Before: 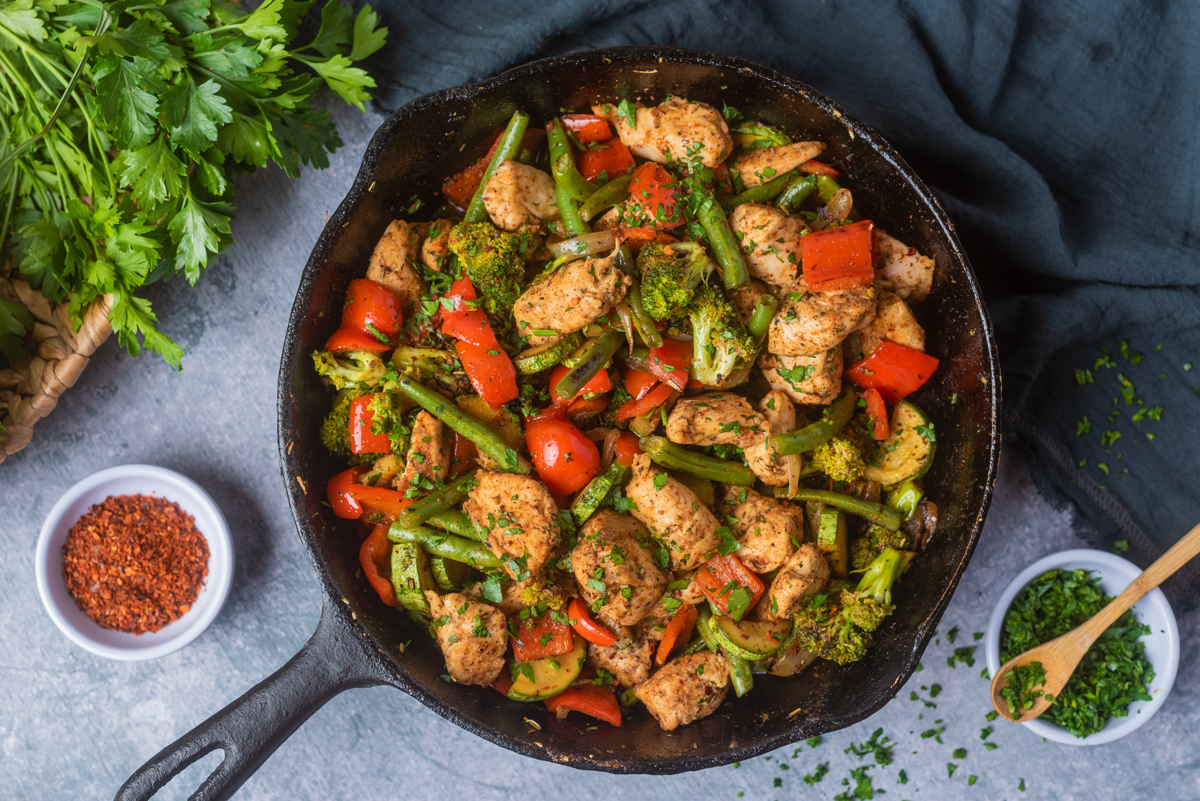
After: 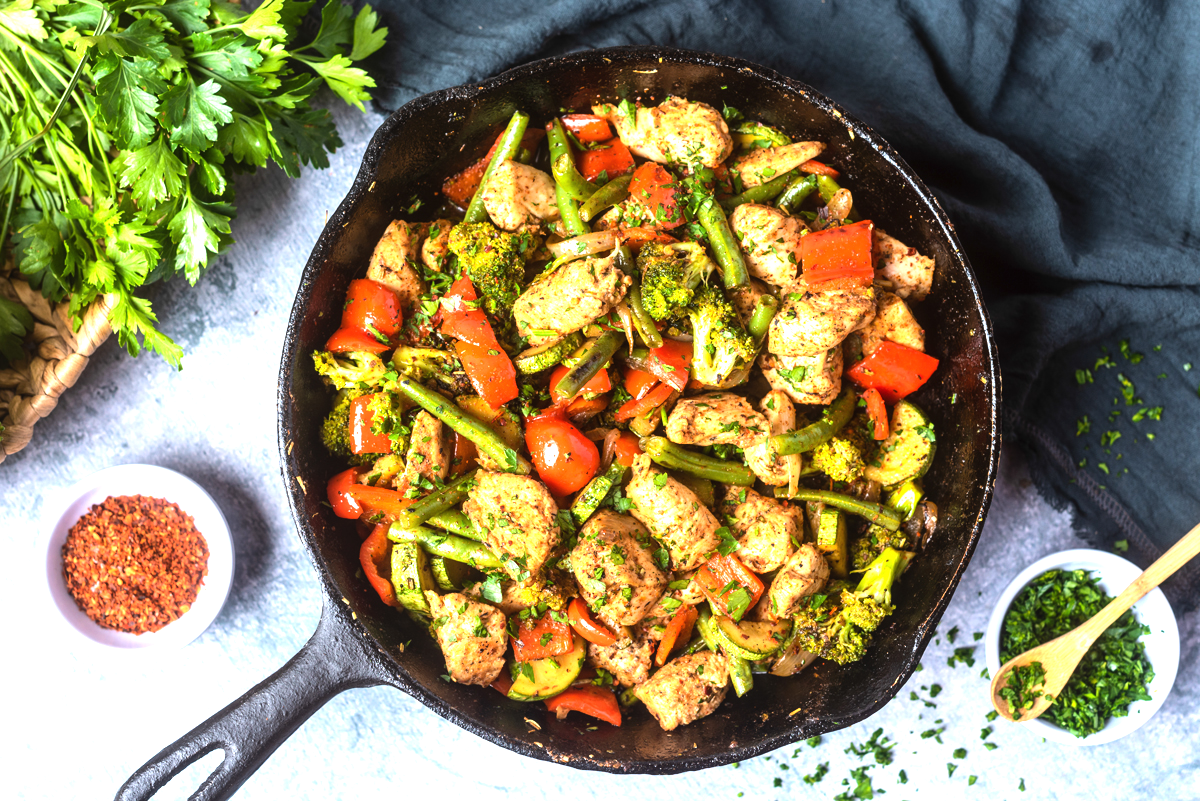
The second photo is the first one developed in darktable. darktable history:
exposure: black level correction -0.001, exposure 0.9 EV, compensate exposure bias true, compensate highlight preservation false
tone equalizer: -8 EV -0.75 EV, -7 EV -0.7 EV, -6 EV -0.6 EV, -5 EV -0.4 EV, -3 EV 0.4 EV, -2 EV 0.6 EV, -1 EV 0.7 EV, +0 EV 0.75 EV, edges refinement/feathering 500, mask exposure compensation -1.57 EV, preserve details no
